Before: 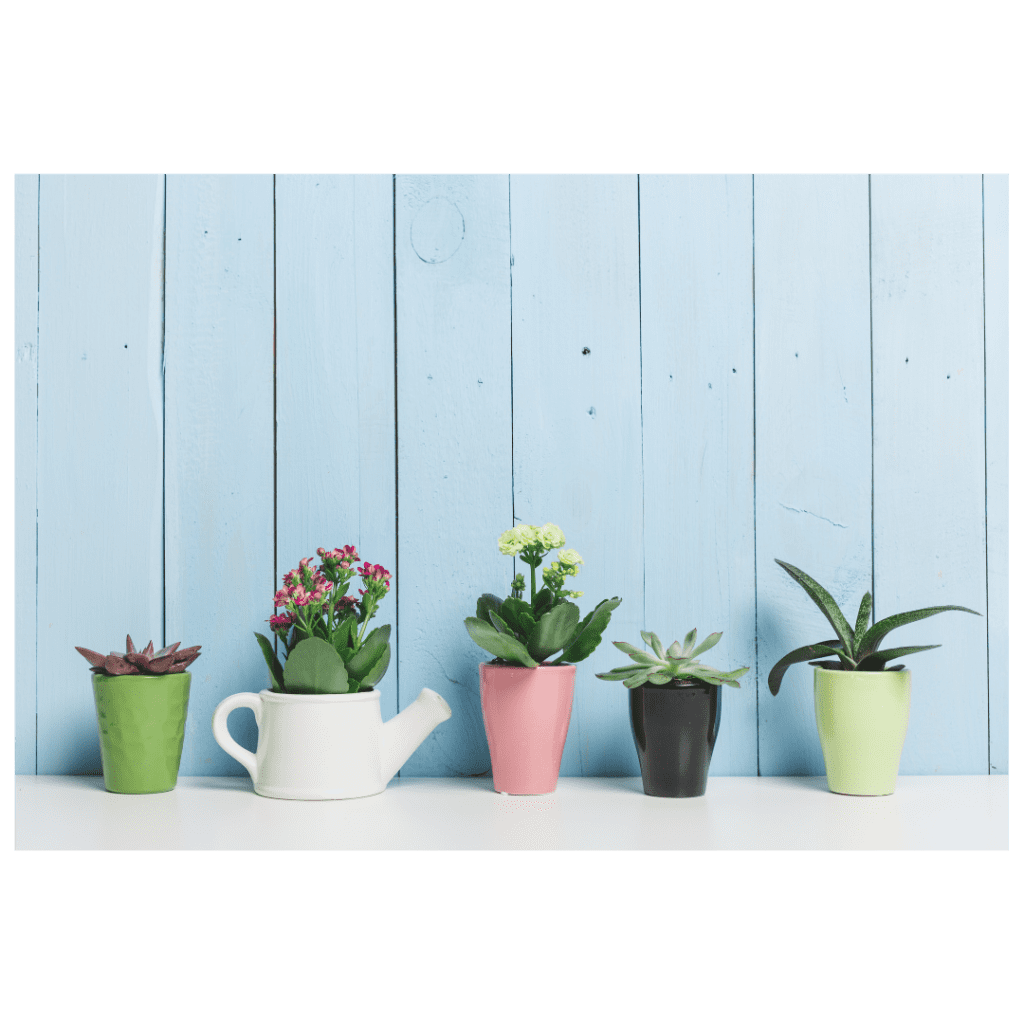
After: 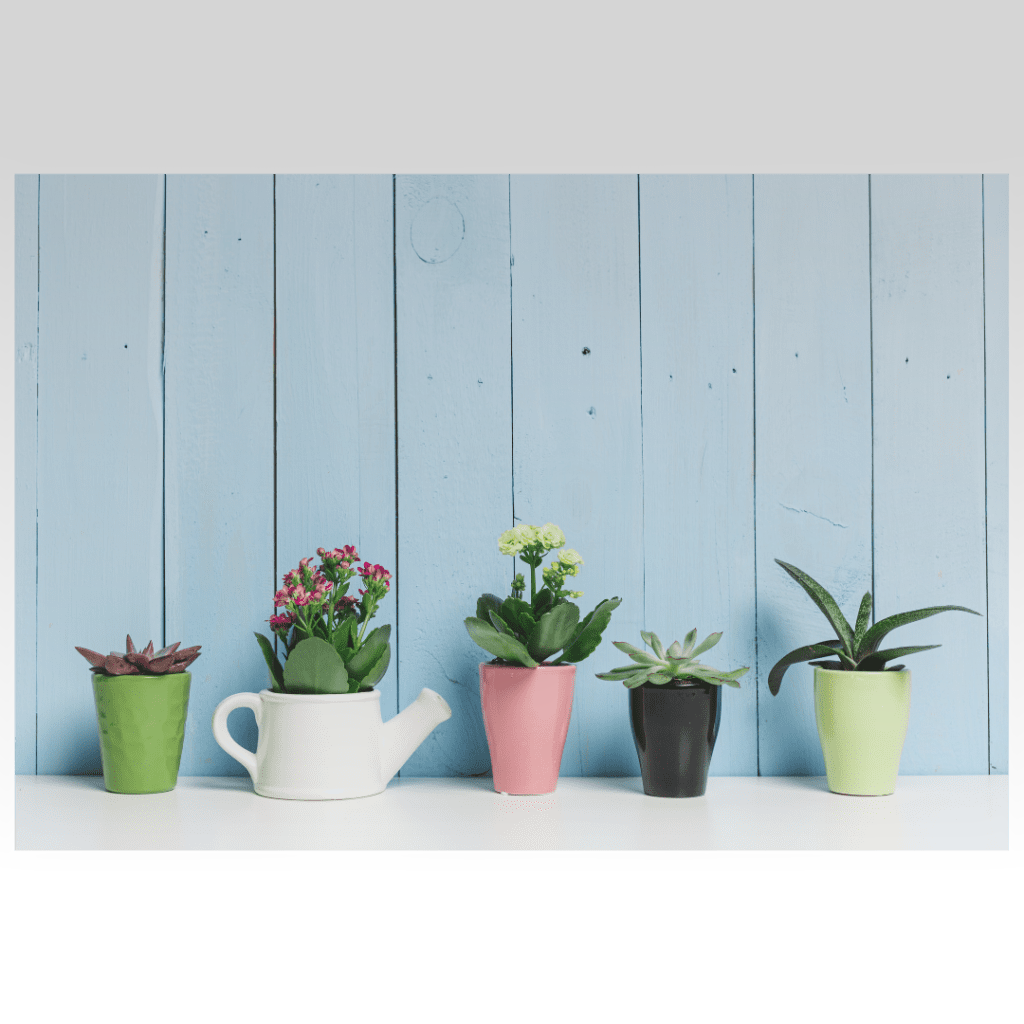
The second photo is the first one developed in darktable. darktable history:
exposure: compensate highlight preservation false
contrast equalizer: y [[0.5, 0.5, 0.472, 0.5, 0.5, 0.5], [0.5 ×6], [0.5 ×6], [0 ×6], [0 ×6]]
graduated density: on, module defaults
shadows and highlights: radius 331.84, shadows 53.55, highlights -100, compress 94.63%, highlights color adjustment 73.23%, soften with gaussian
haze removal: compatibility mode true, adaptive false
